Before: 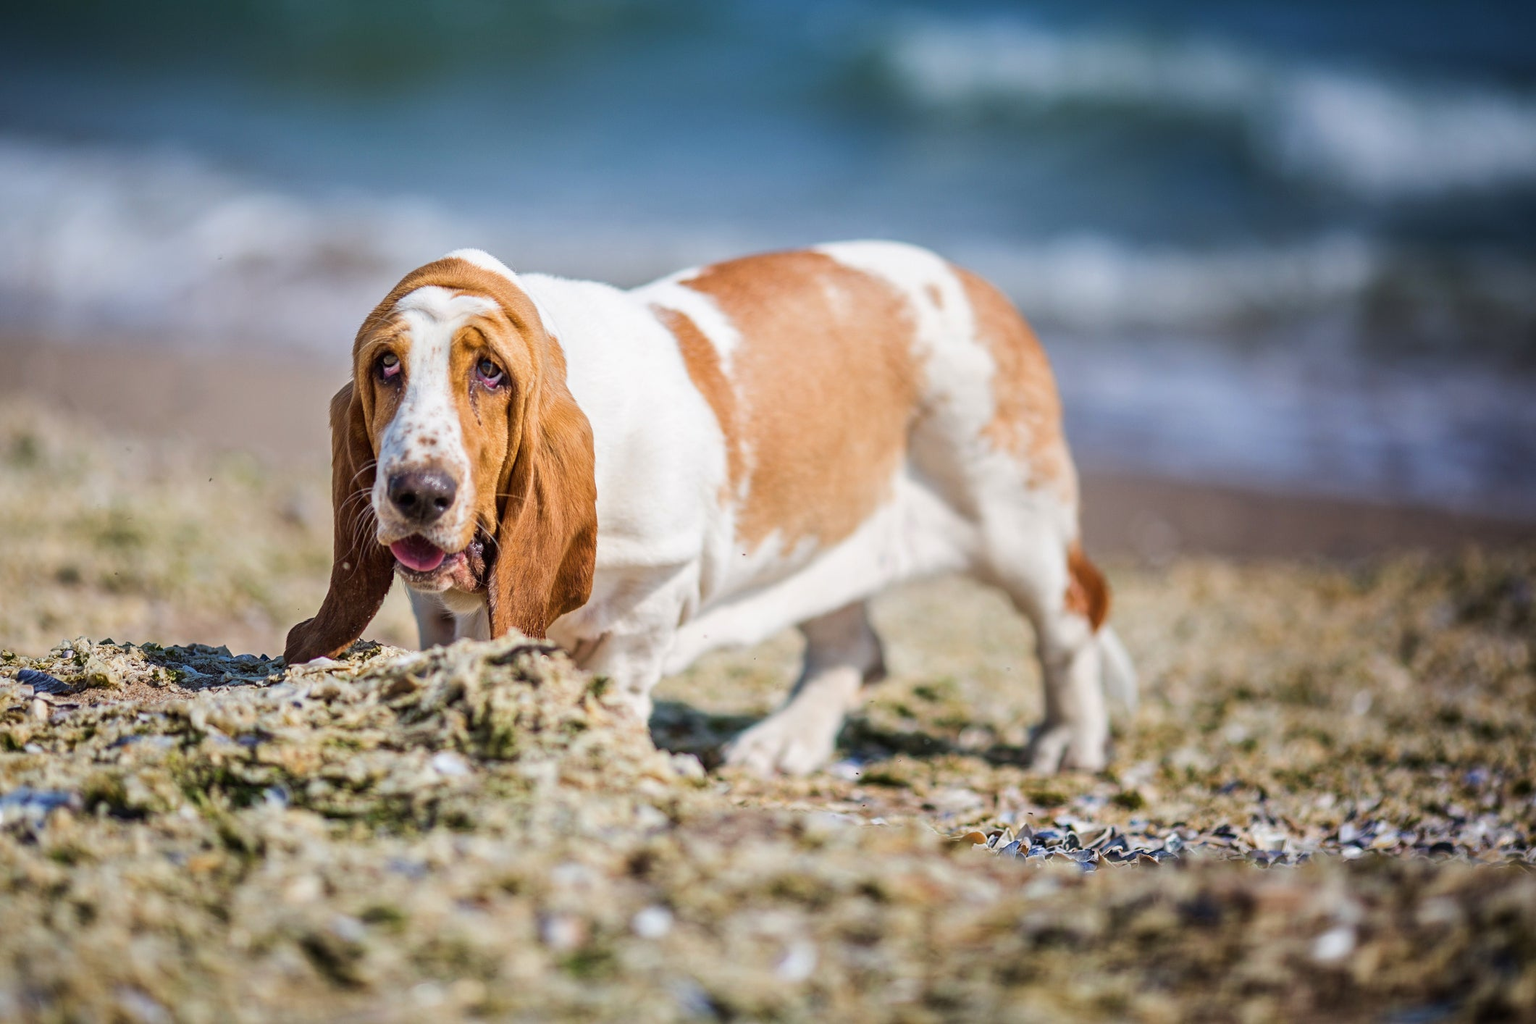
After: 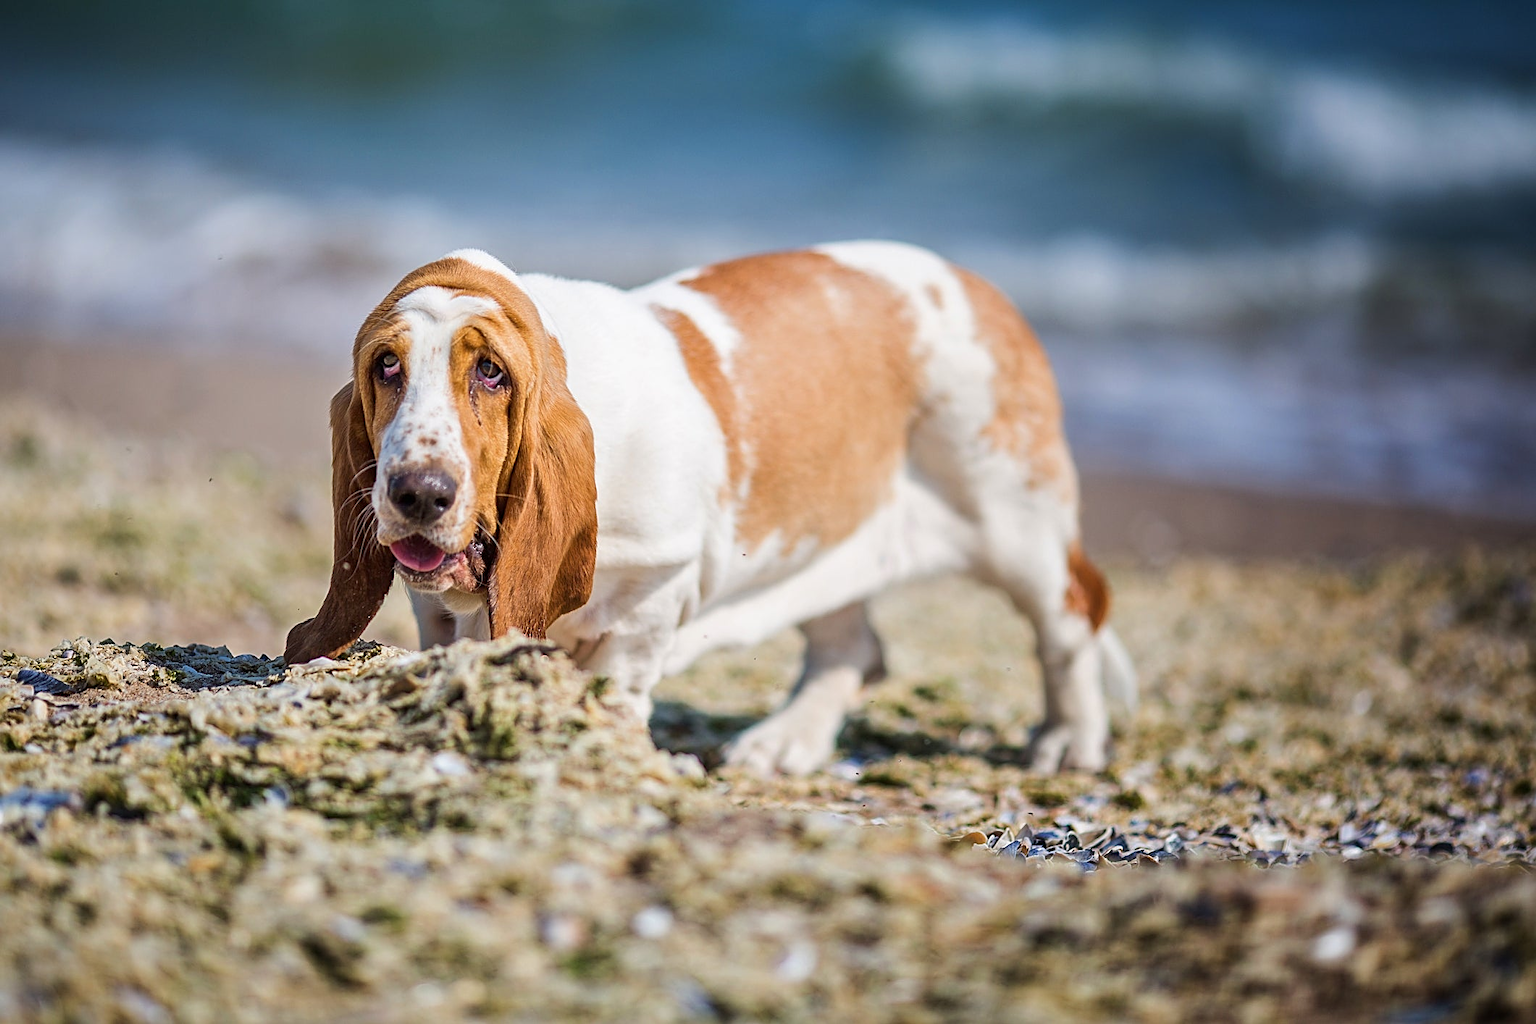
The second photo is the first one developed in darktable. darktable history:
color zones: curves: ch0 [(0, 0.5) (0.143, 0.5) (0.286, 0.5) (0.429, 0.5) (0.571, 0.5) (0.714, 0.476) (0.857, 0.5) (1, 0.5)]; ch2 [(0, 0.5) (0.143, 0.5) (0.286, 0.5) (0.429, 0.5) (0.571, 0.5) (0.714, 0.487) (0.857, 0.5) (1, 0.5)]
sharpen: on, module defaults
